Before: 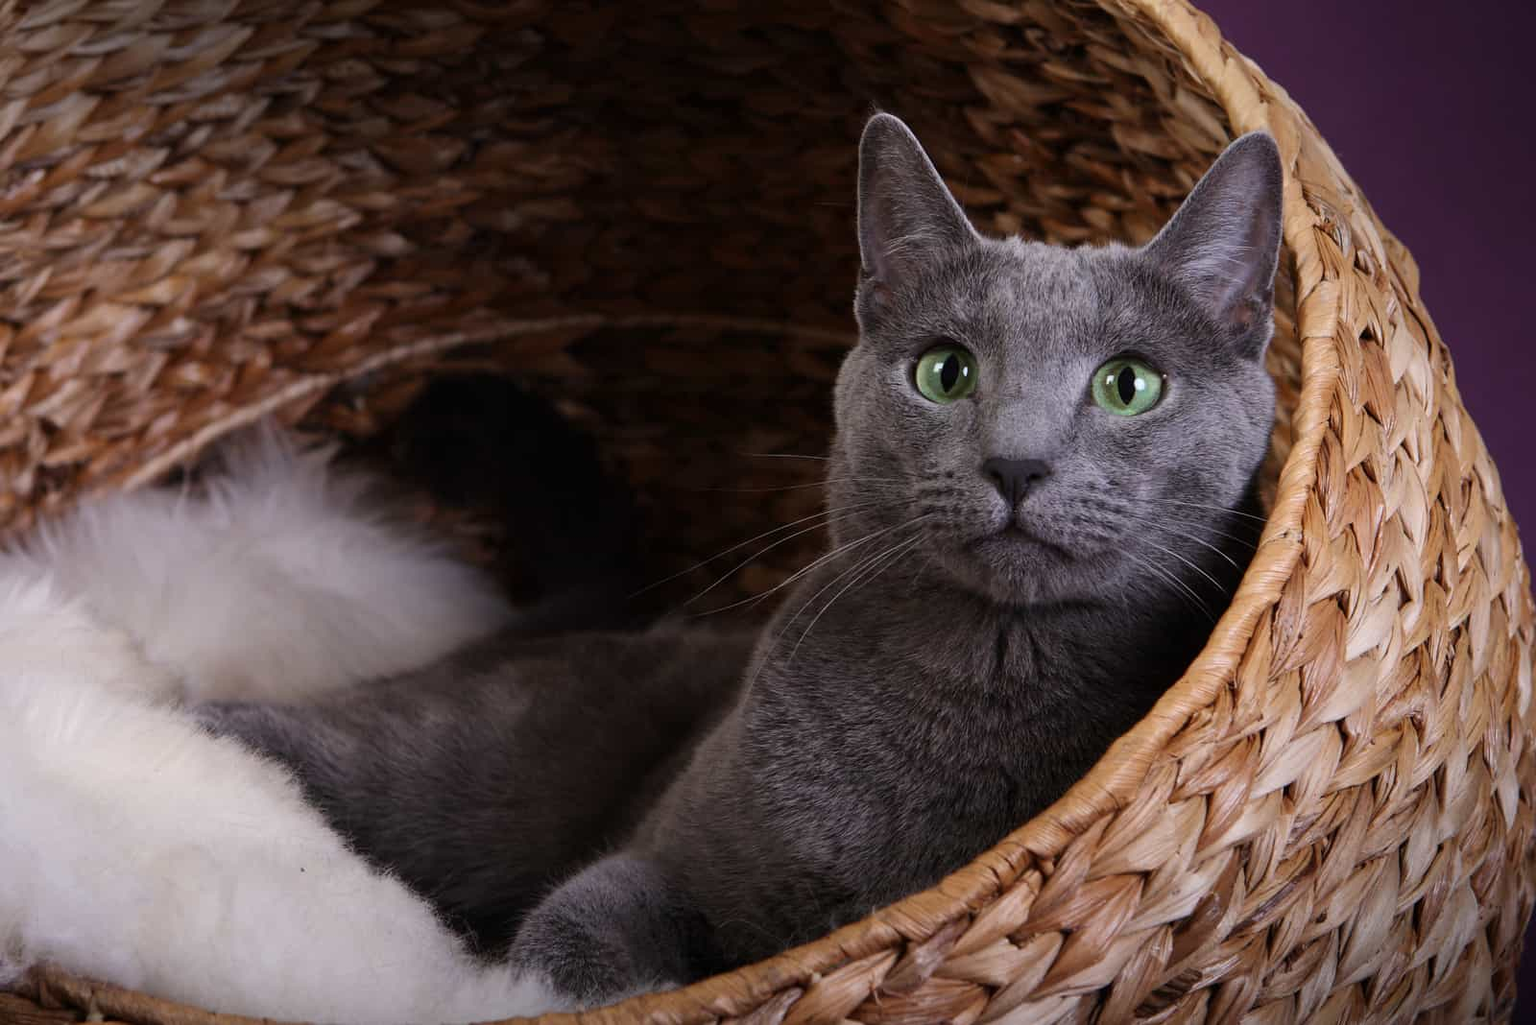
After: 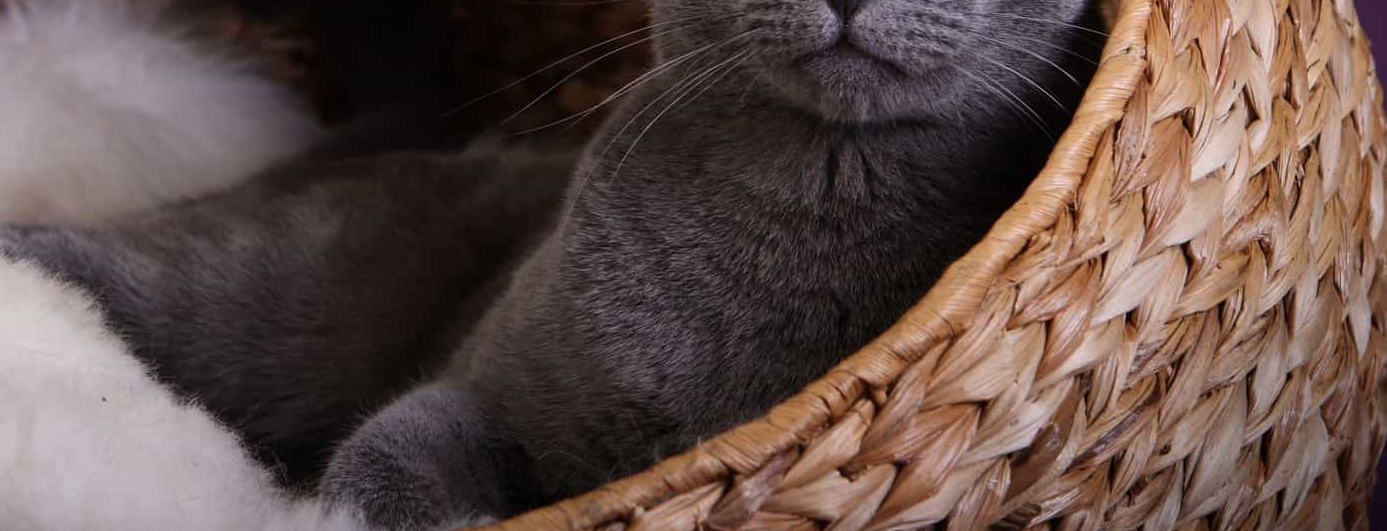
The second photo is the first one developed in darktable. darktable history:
crop and rotate: left 13.292%, top 47.545%, bottom 2.725%
